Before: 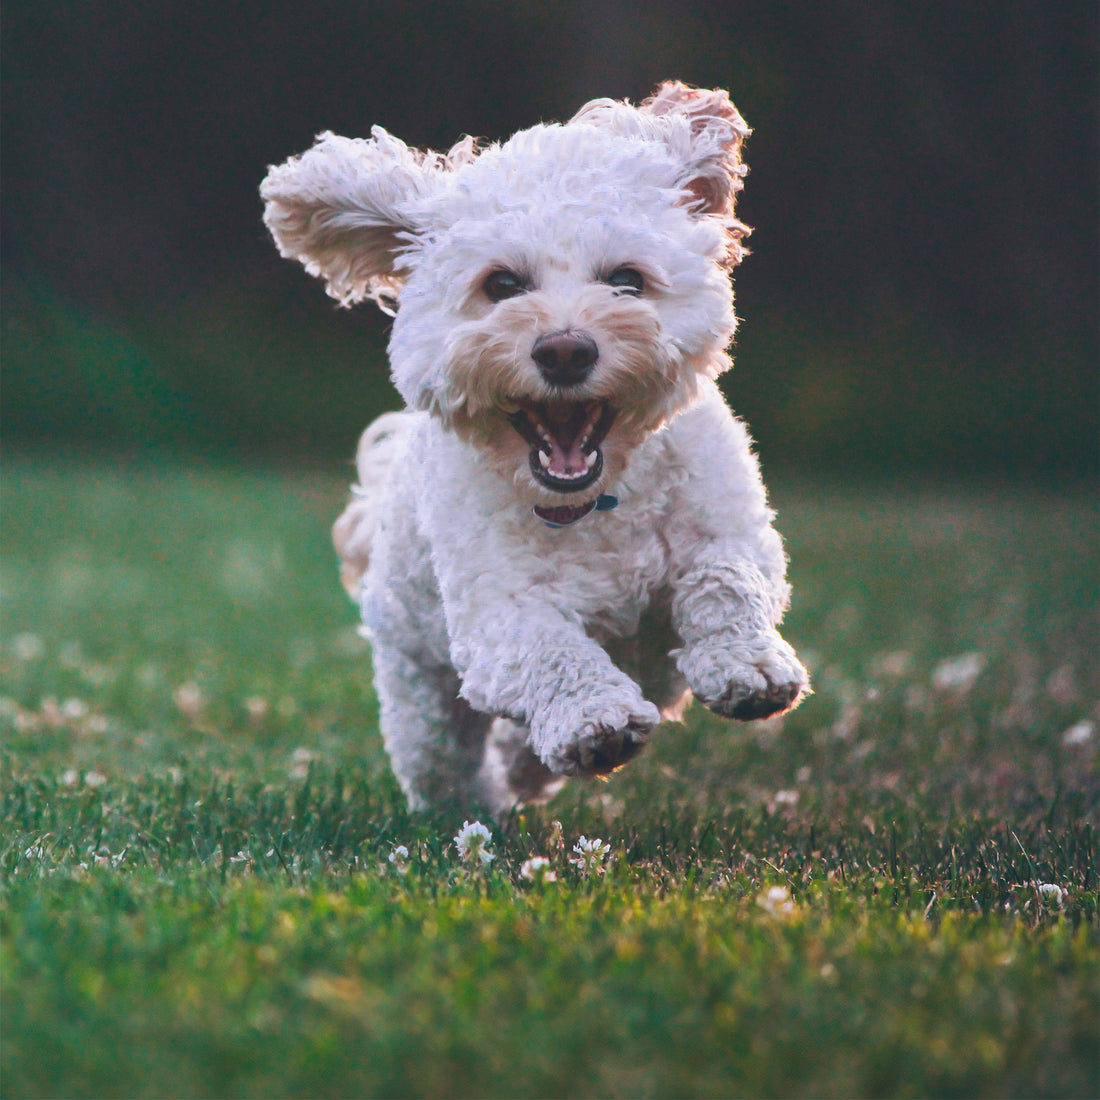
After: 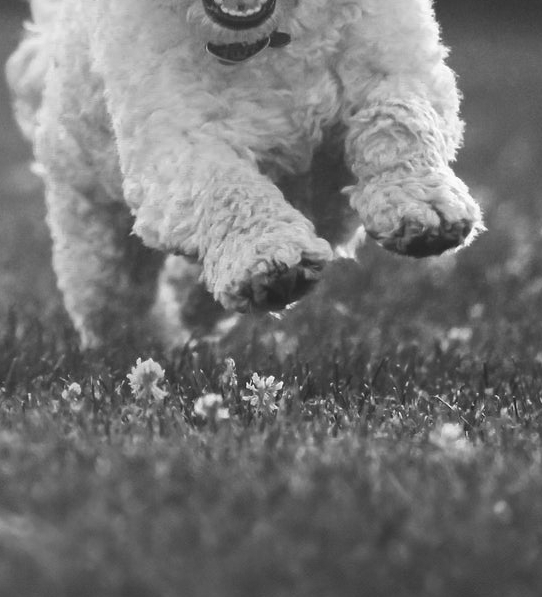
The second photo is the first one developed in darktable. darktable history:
color zones: curves: ch0 [(0.004, 0.588) (0.116, 0.636) (0.259, 0.476) (0.423, 0.464) (0.75, 0.5)]; ch1 [(0, 0) (0.143, 0) (0.286, 0) (0.429, 0) (0.571, 0) (0.714, 0) (0.857, 0)]
crop: left 29.733%, top 42.149%, right 20.913%, bottom 3.488%
